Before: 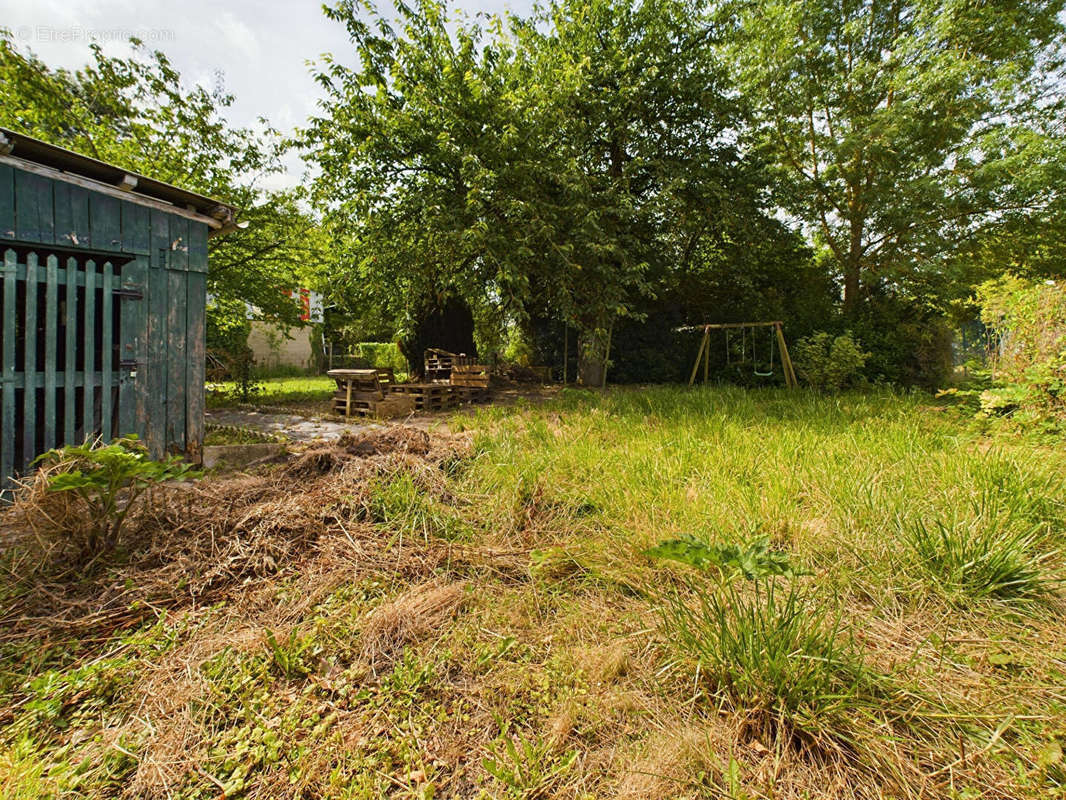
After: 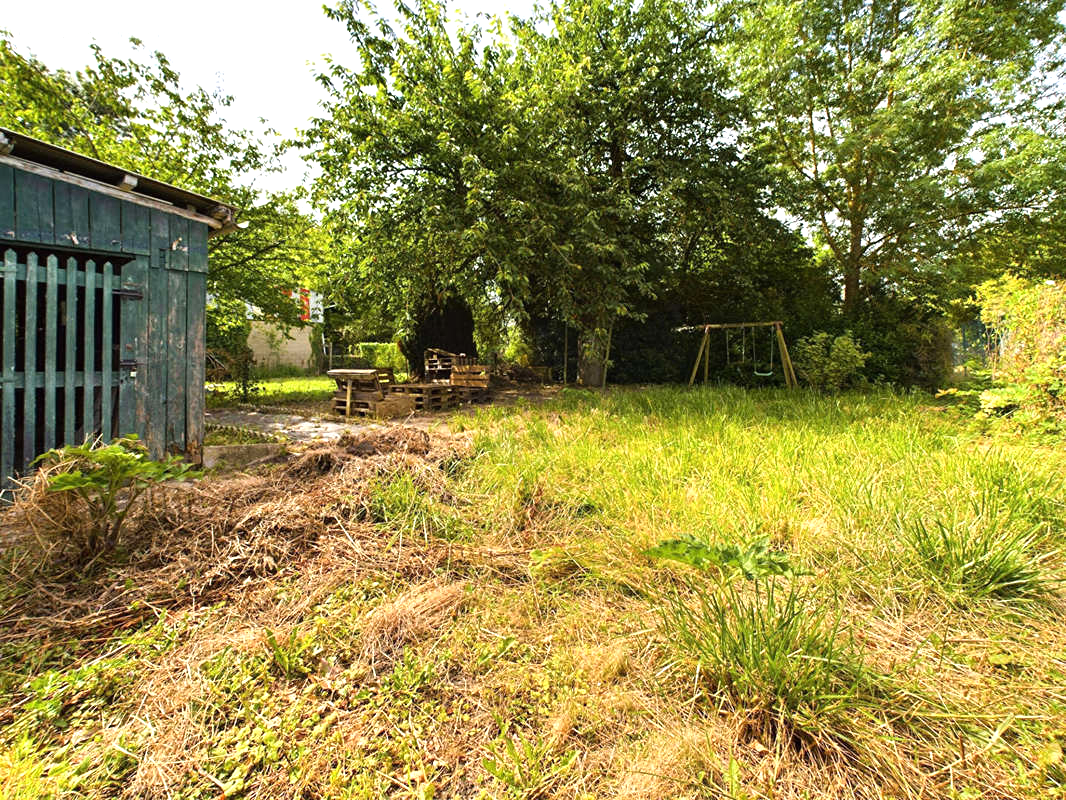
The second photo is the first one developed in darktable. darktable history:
exposure: exposure 0.347 EV, compensate exposure bias true, compensate highlight preservation false
tone equalizer: -8 EV -0.381 EV, -7 EV -0.412 EV, -6 EV -0.329 EV, -5 EV -0.184 EV, -3 EV 0.205 EV, -2 EV 0.326 EV, -1 EV 0.363 EV, +0 EV 0.396 EV
